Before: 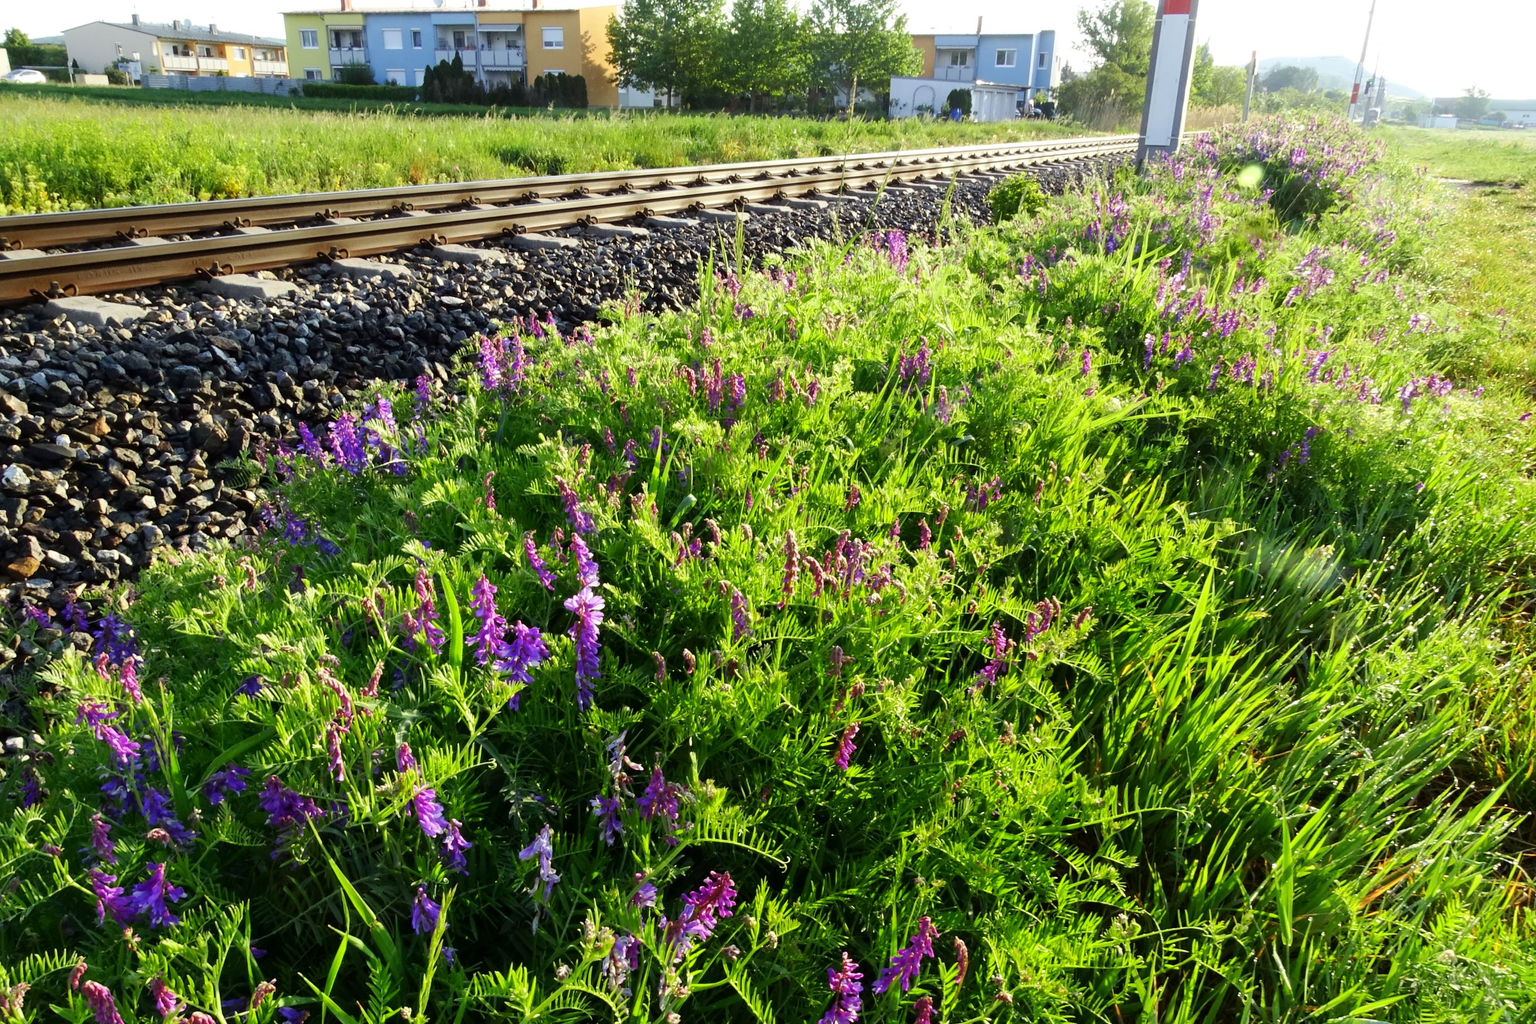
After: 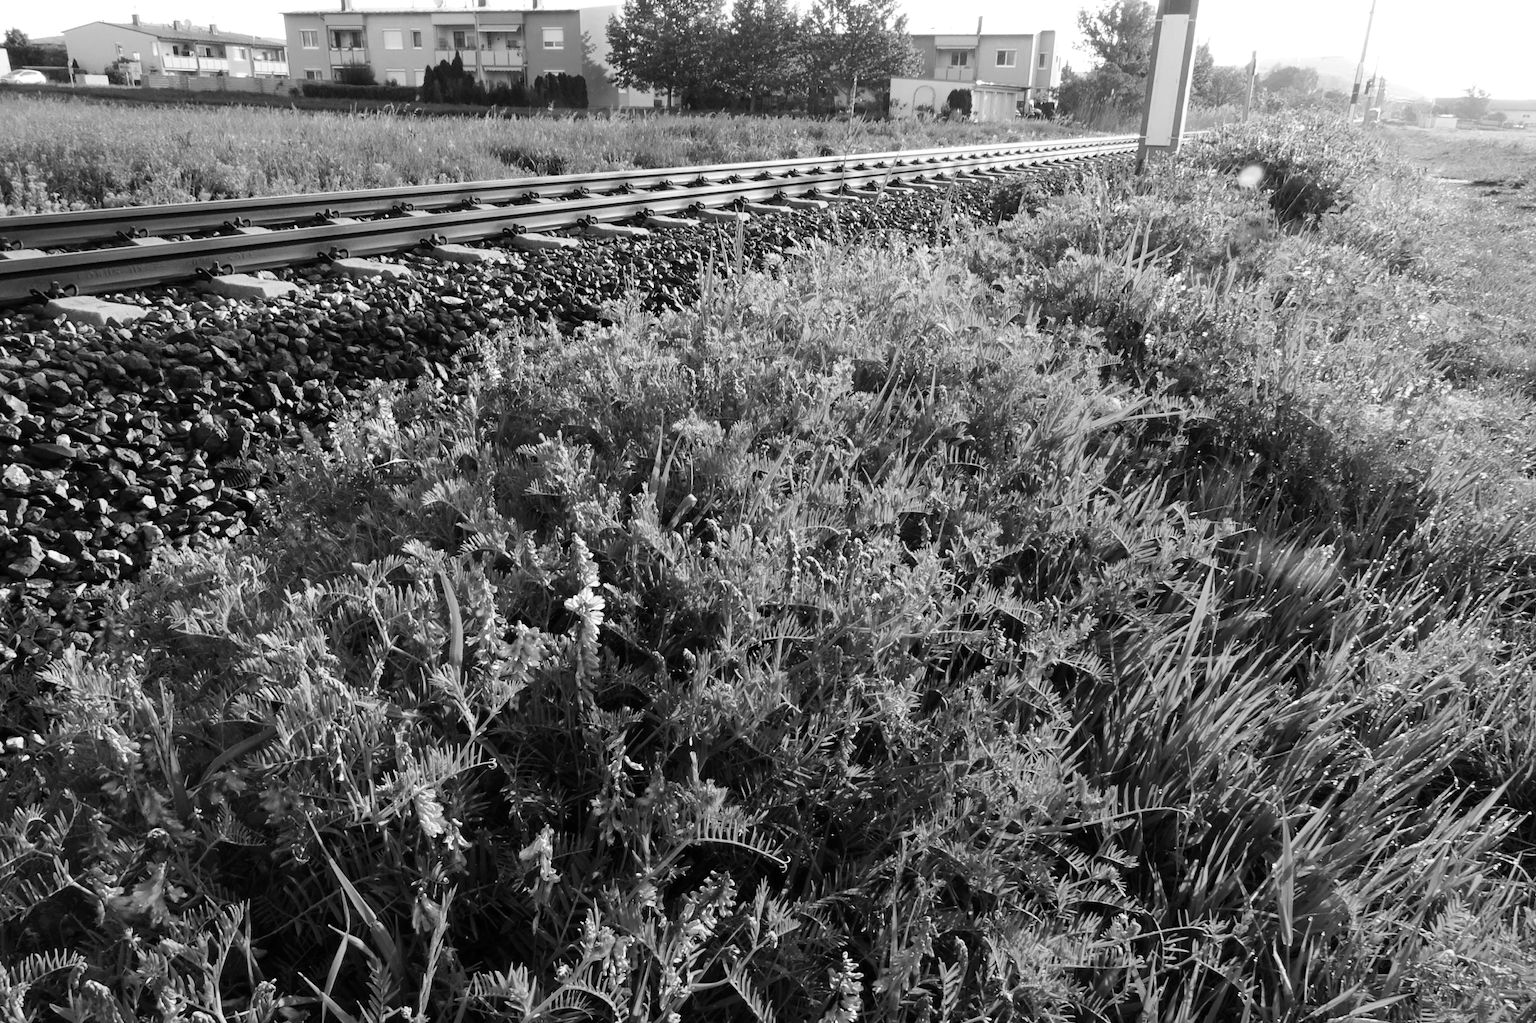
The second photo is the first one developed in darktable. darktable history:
color calibration: output gray [0.246, 0.254, 0.501, 0], gray › normalize channels true, illuminant as shot in camera, x 0.378, y 0.38, temperature 4096.27 K, gamut compression 0.005
contrast brightness saturation: contrast 0.042, saturation 0.16
